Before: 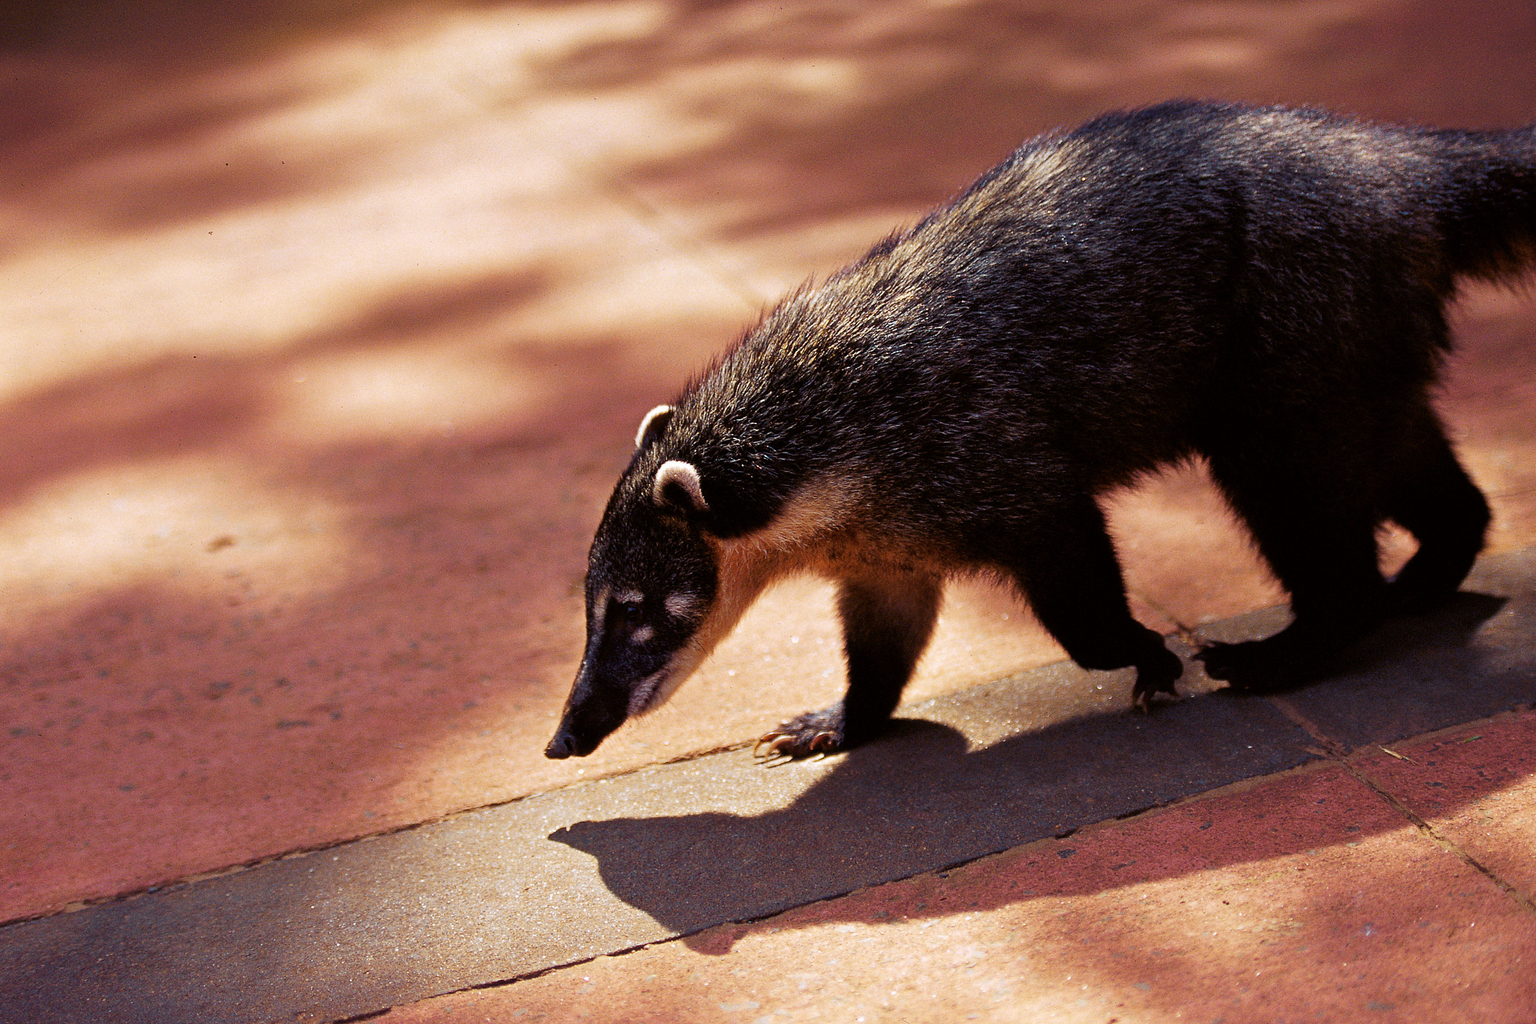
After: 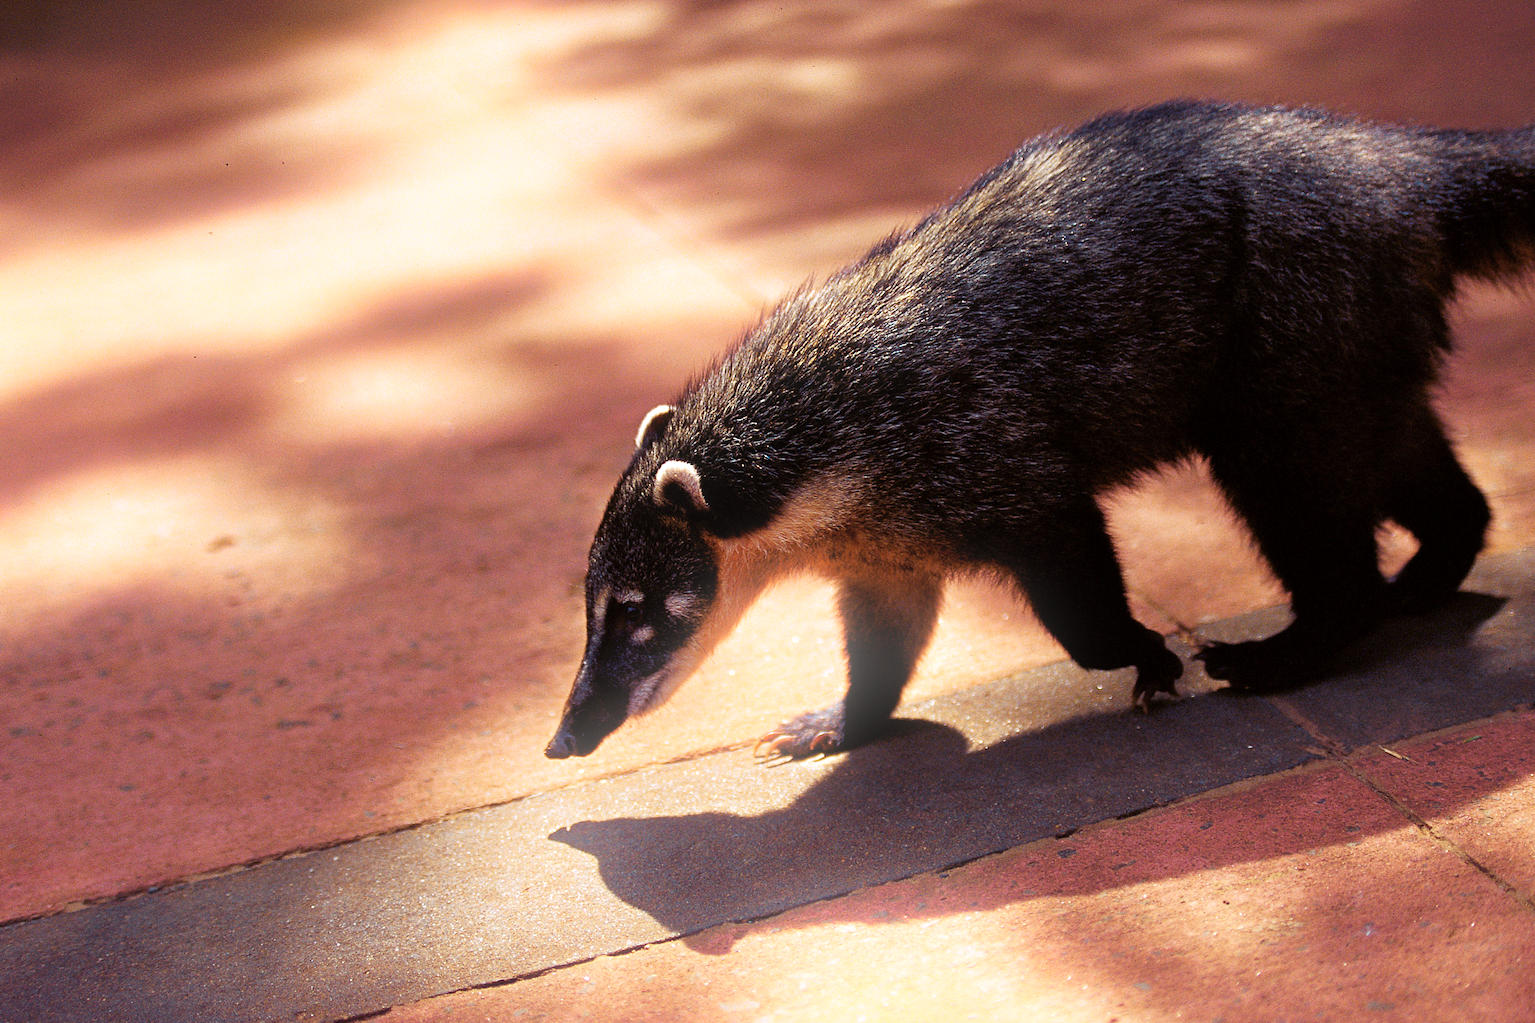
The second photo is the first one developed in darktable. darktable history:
bloom: size 16%, threshold 98%, strength 20%
shadows and highlights: shadows 25, highlights -25
exposure: exposure 0.258 EV, compensate highlight preservation false
